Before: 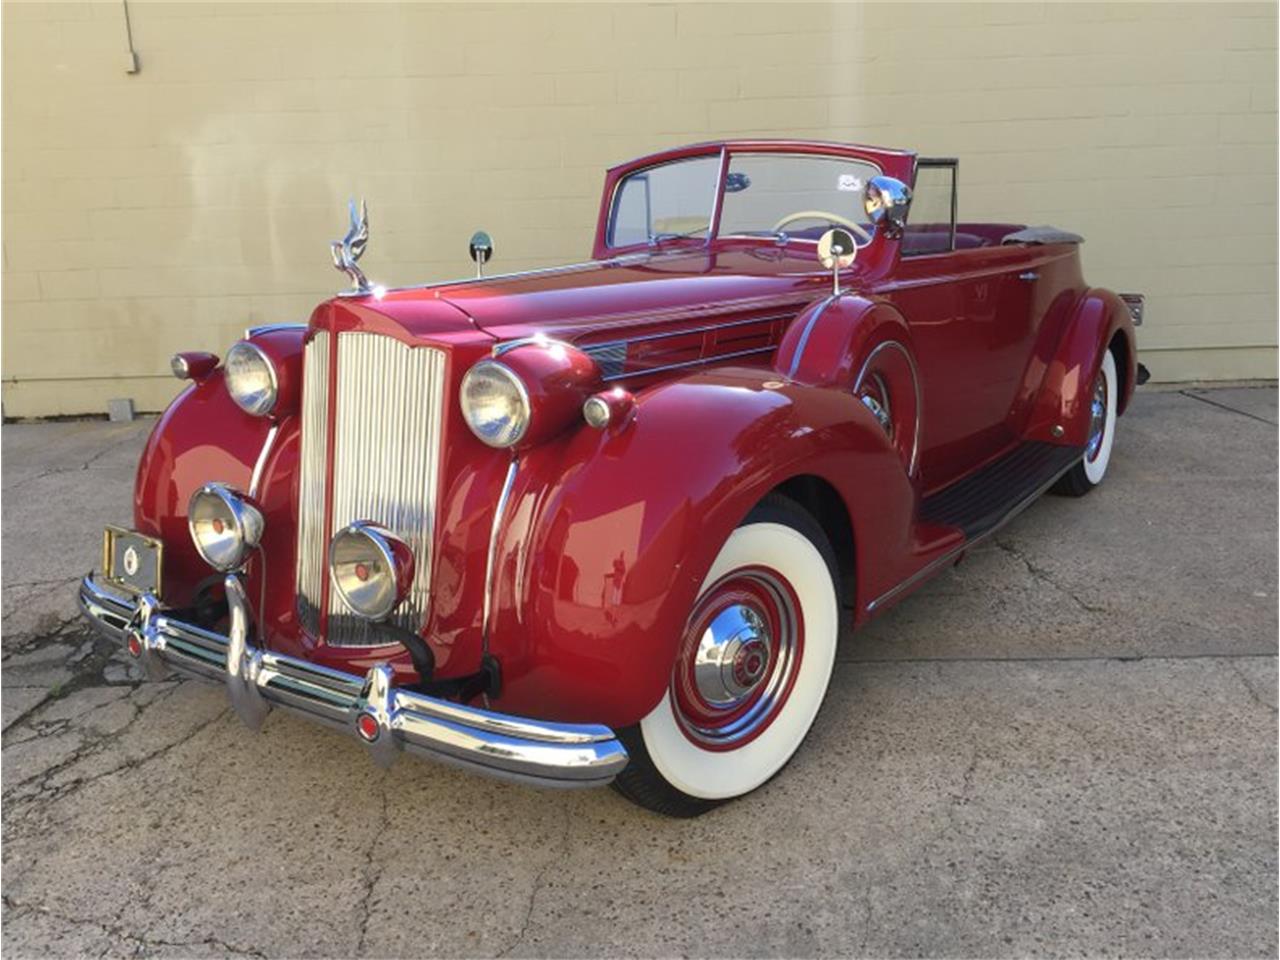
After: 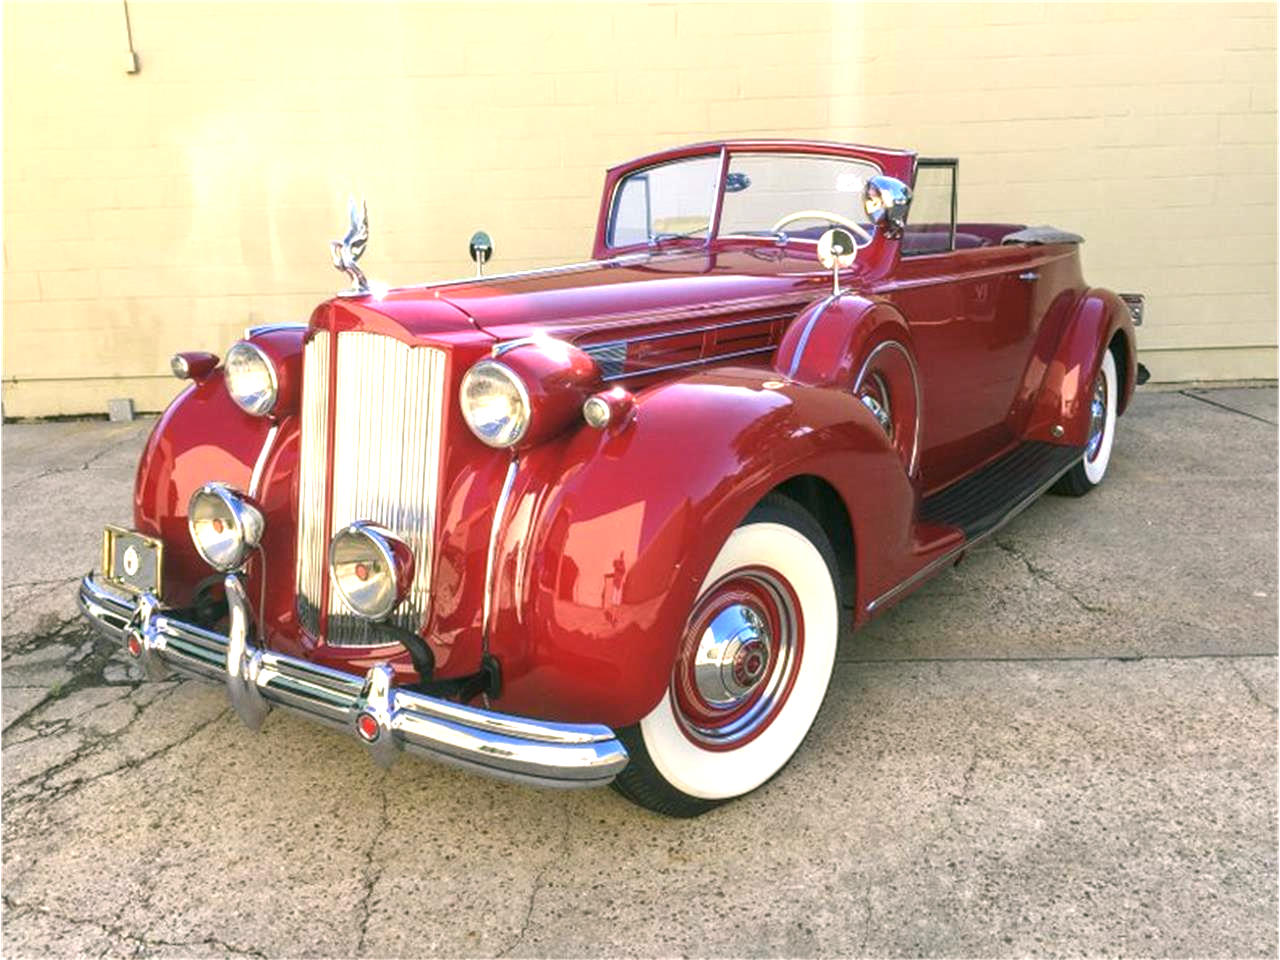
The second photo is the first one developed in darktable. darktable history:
tone equalizer: -8 EV -0.55 EV
exposure: exposure 0.935 EV, compensate highlight preservation false
color correction: highlights a* 4.02, highlights b* 4.98, shadows a* -7.55, shadows b* 4.98
local contrast: on, module defaults
